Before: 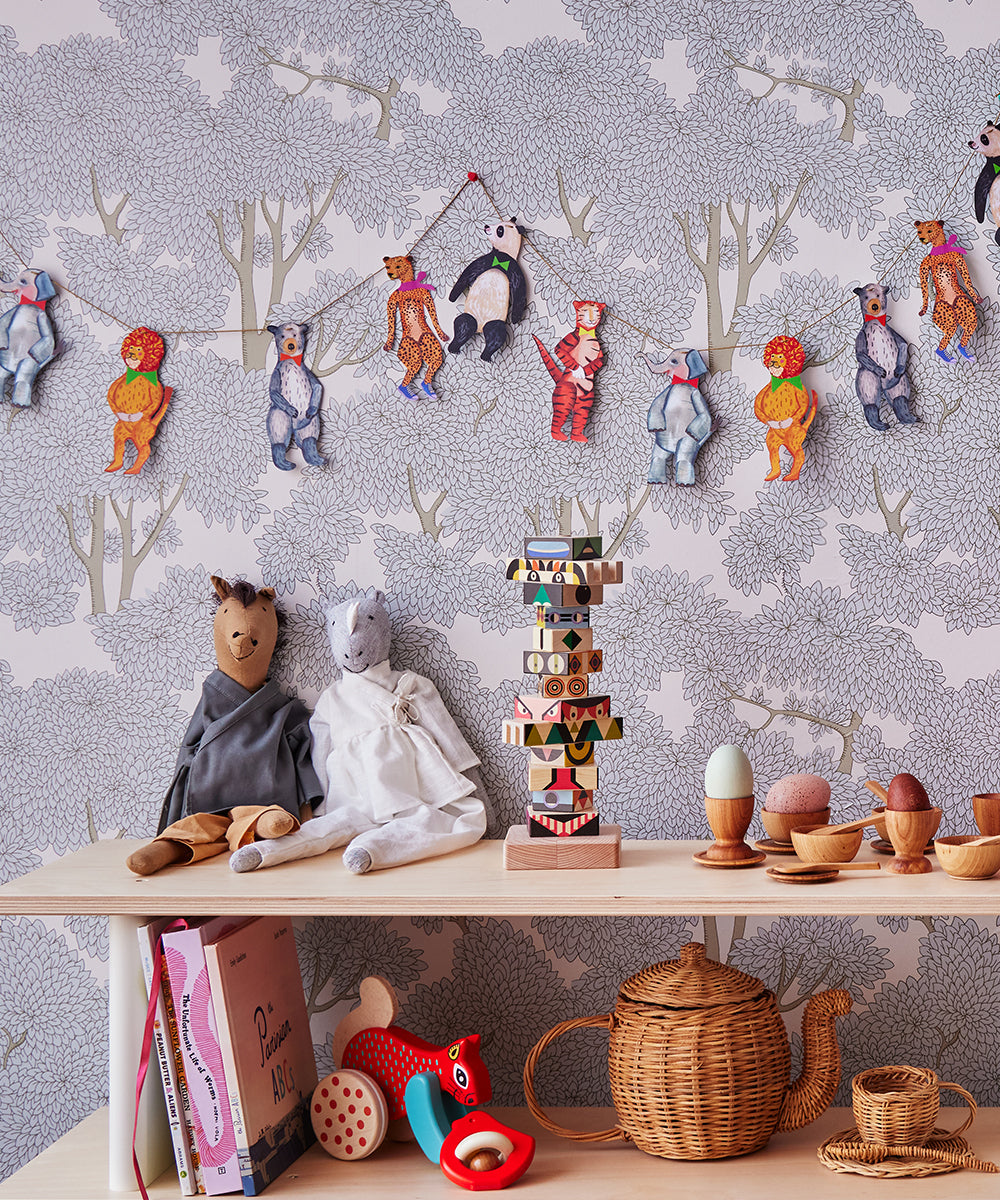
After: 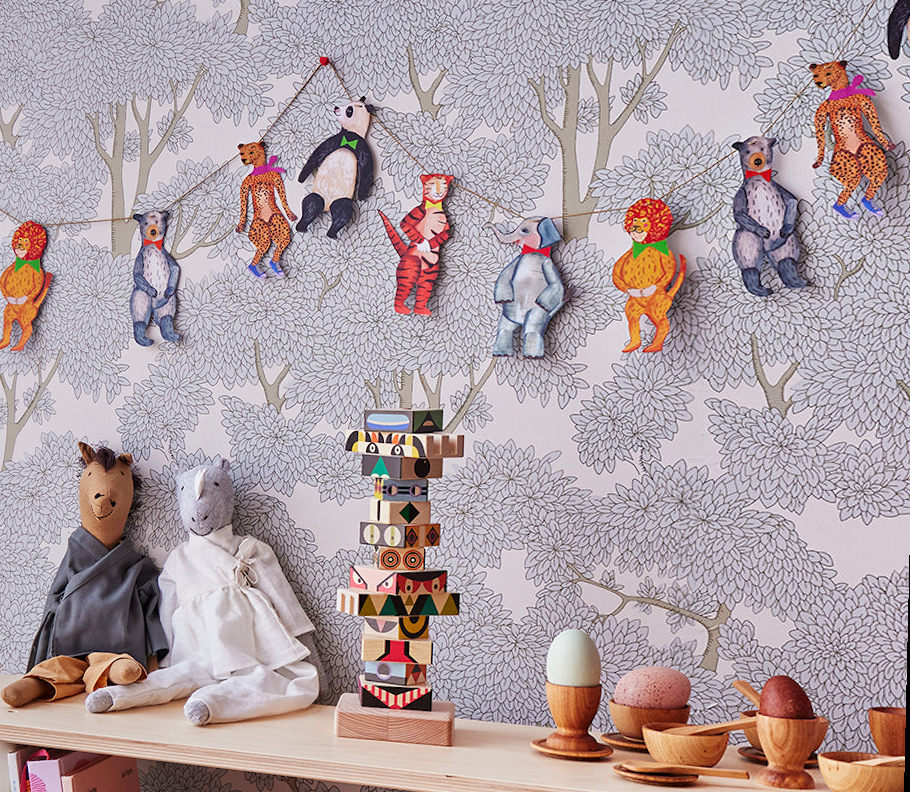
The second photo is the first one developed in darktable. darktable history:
crop: left 8.155%, top 6.611%, bottom 15.385%
rotate and perspective: rotation 1.69°, lens shift (vertical) -0.023, lens shift (horizontal) -0.291, crop left 0.025, crop right 0.988, crop top 0.092, crop bottom 0.842
